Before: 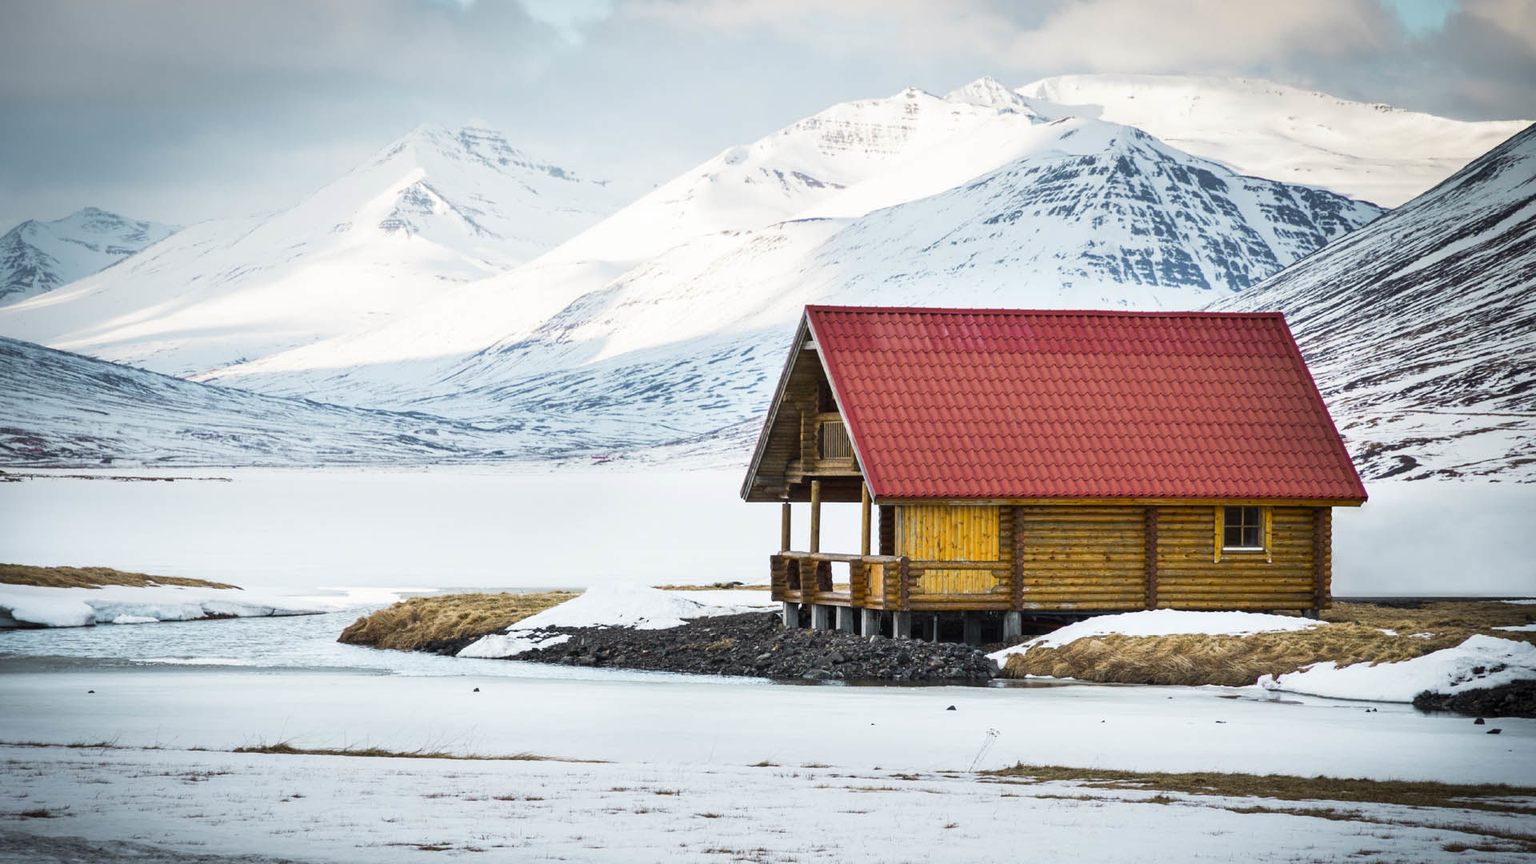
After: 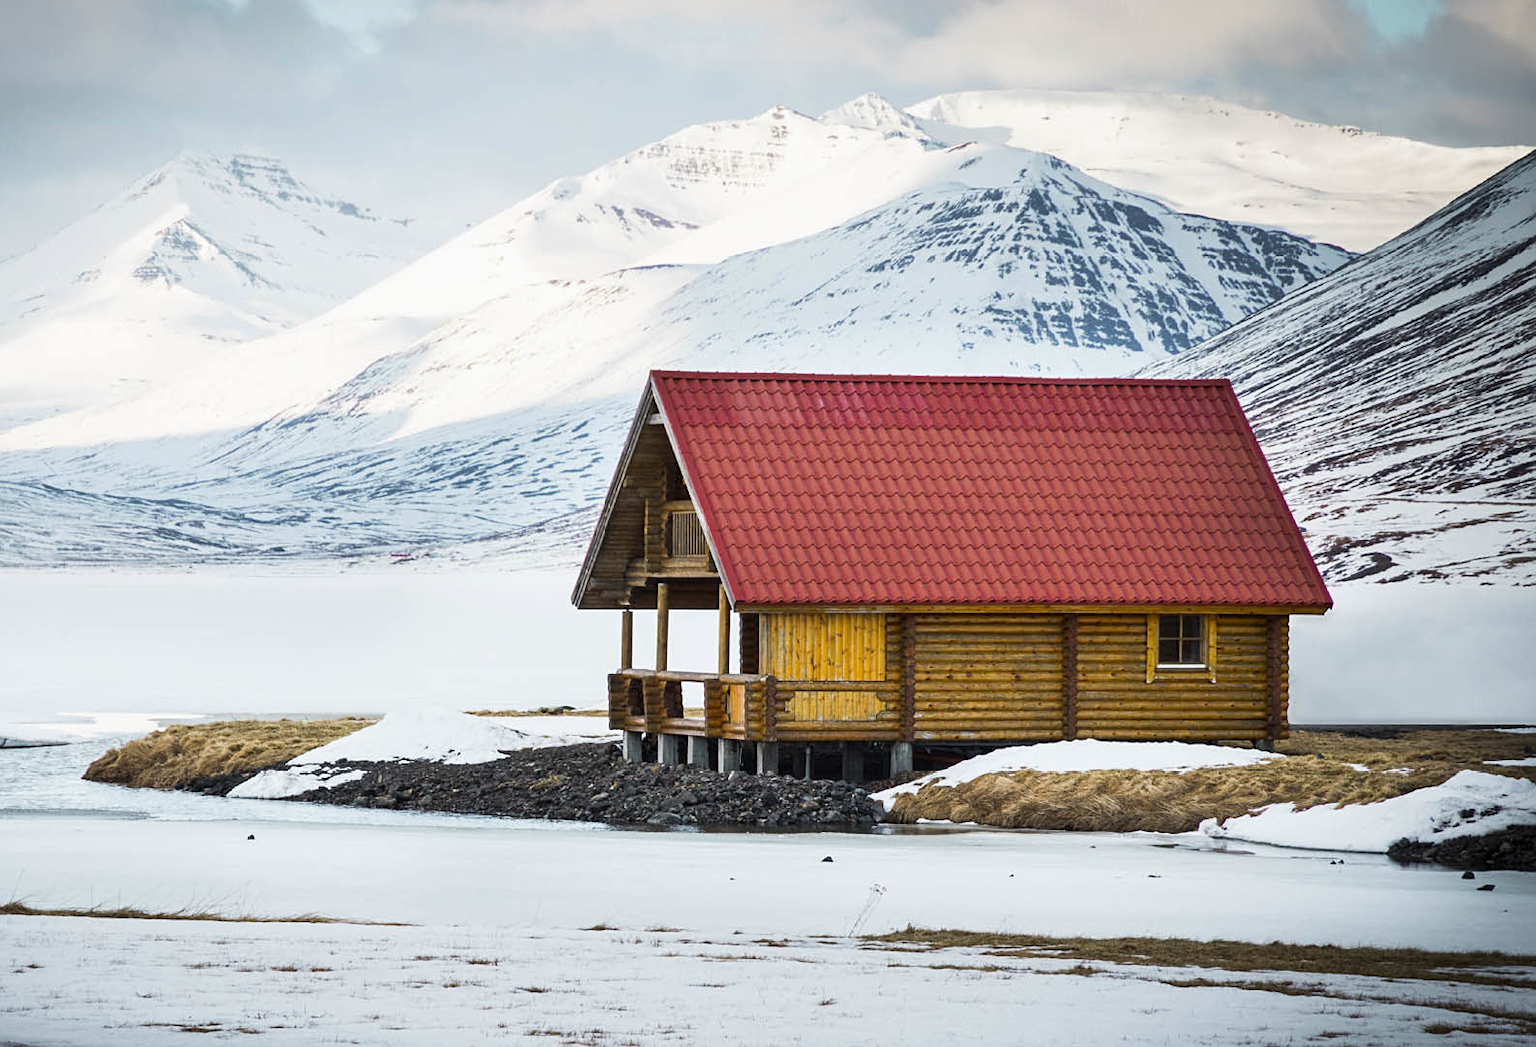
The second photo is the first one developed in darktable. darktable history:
sharpen: amount 0.2
crop: left 17.582%, bottom 0.031%
exposure: exposure -0.04 EV, compensate highlight preservation false
